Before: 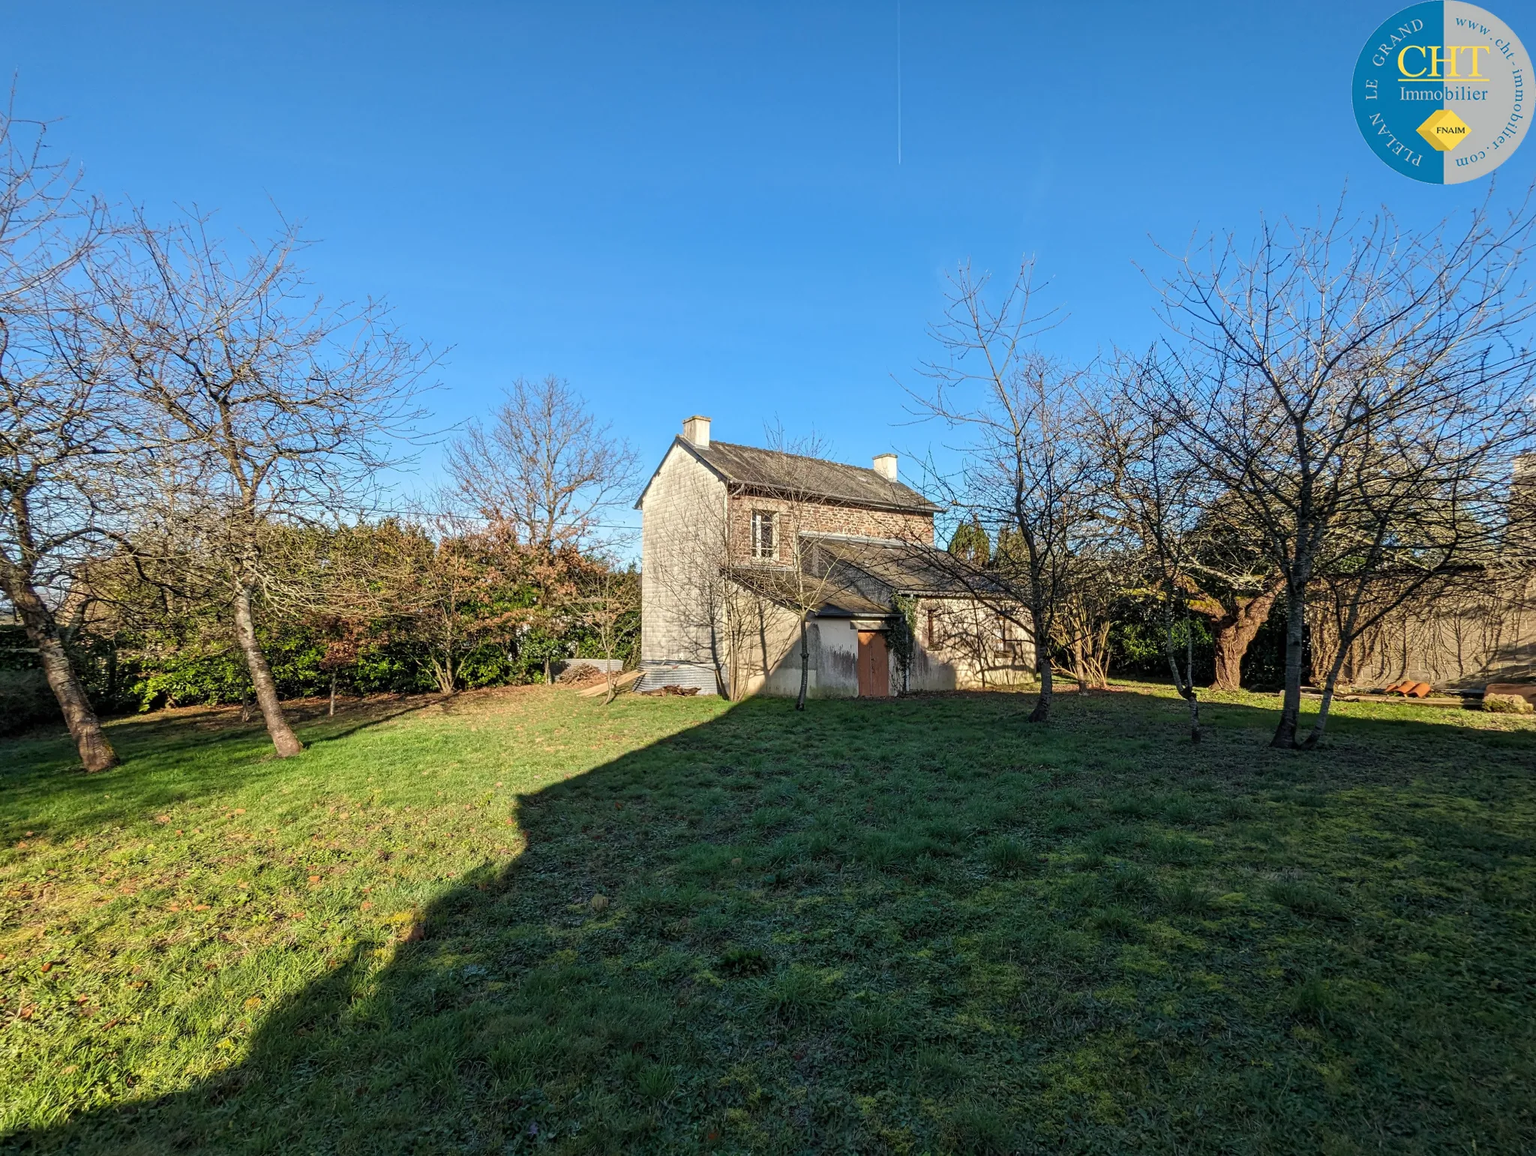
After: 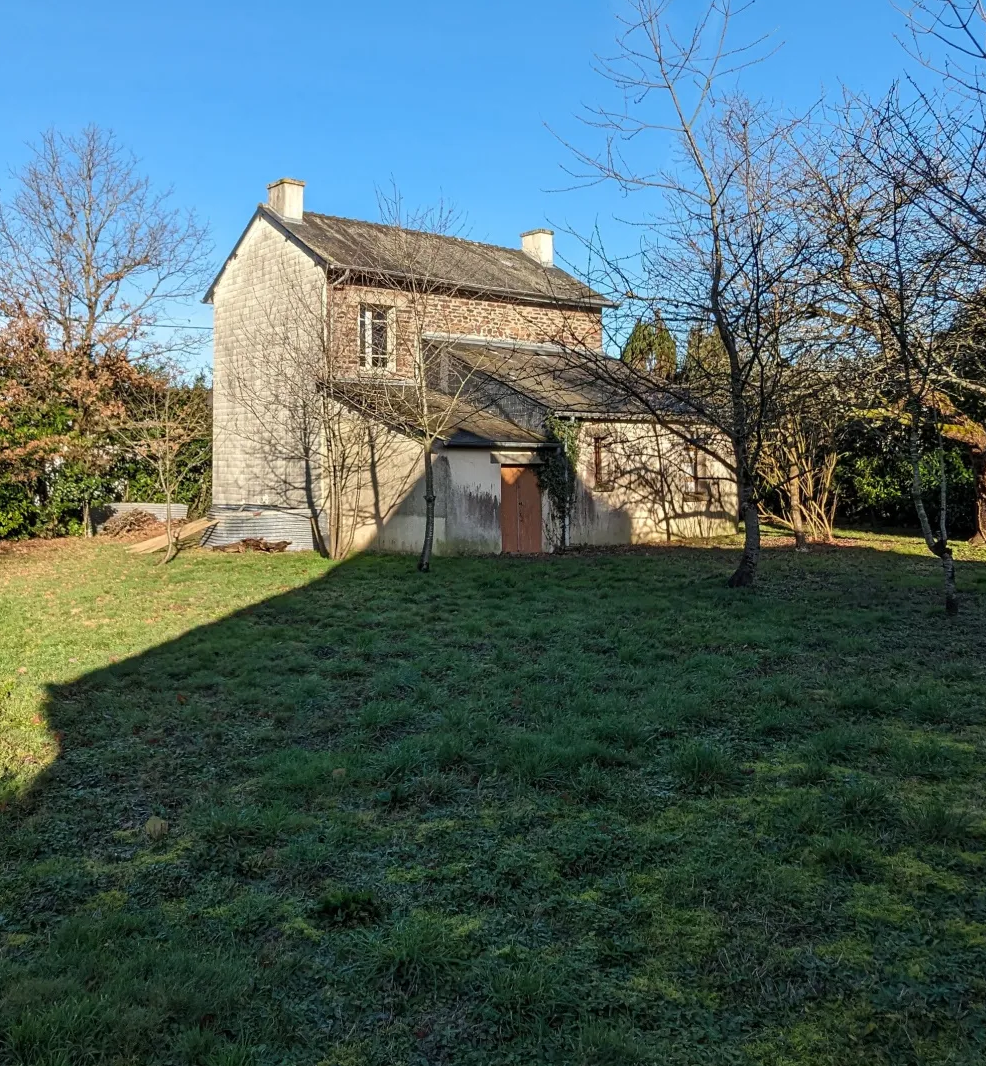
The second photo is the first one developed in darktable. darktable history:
crop: left 31.397%, top 24.423%, right 20.444%, bottom 6.415%
